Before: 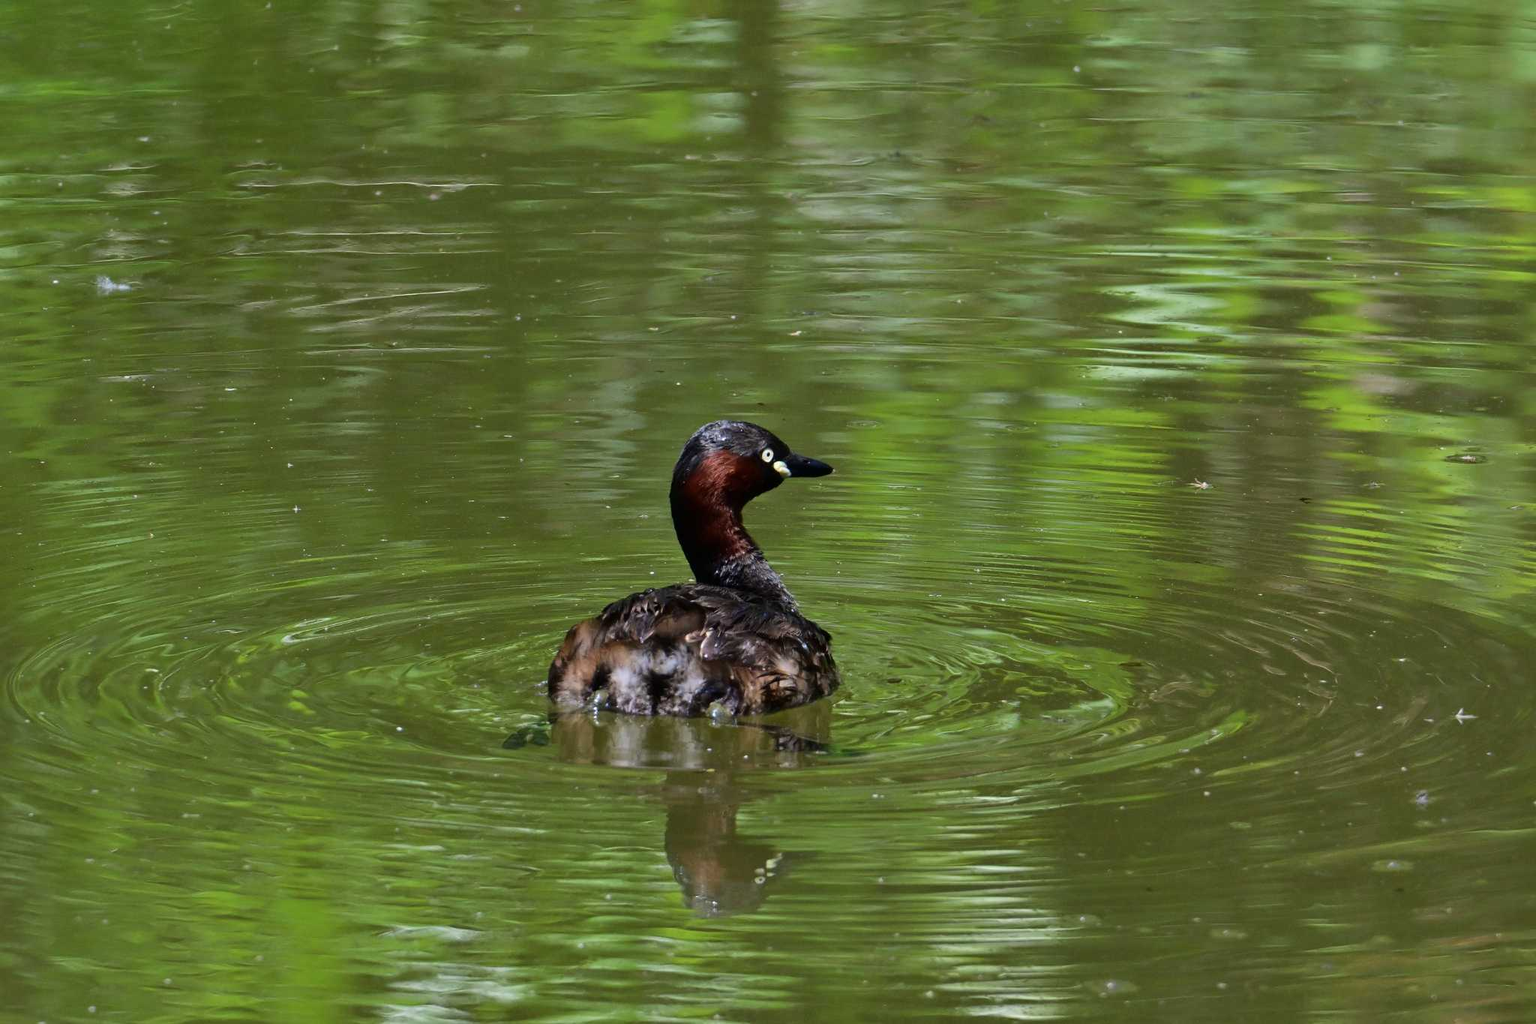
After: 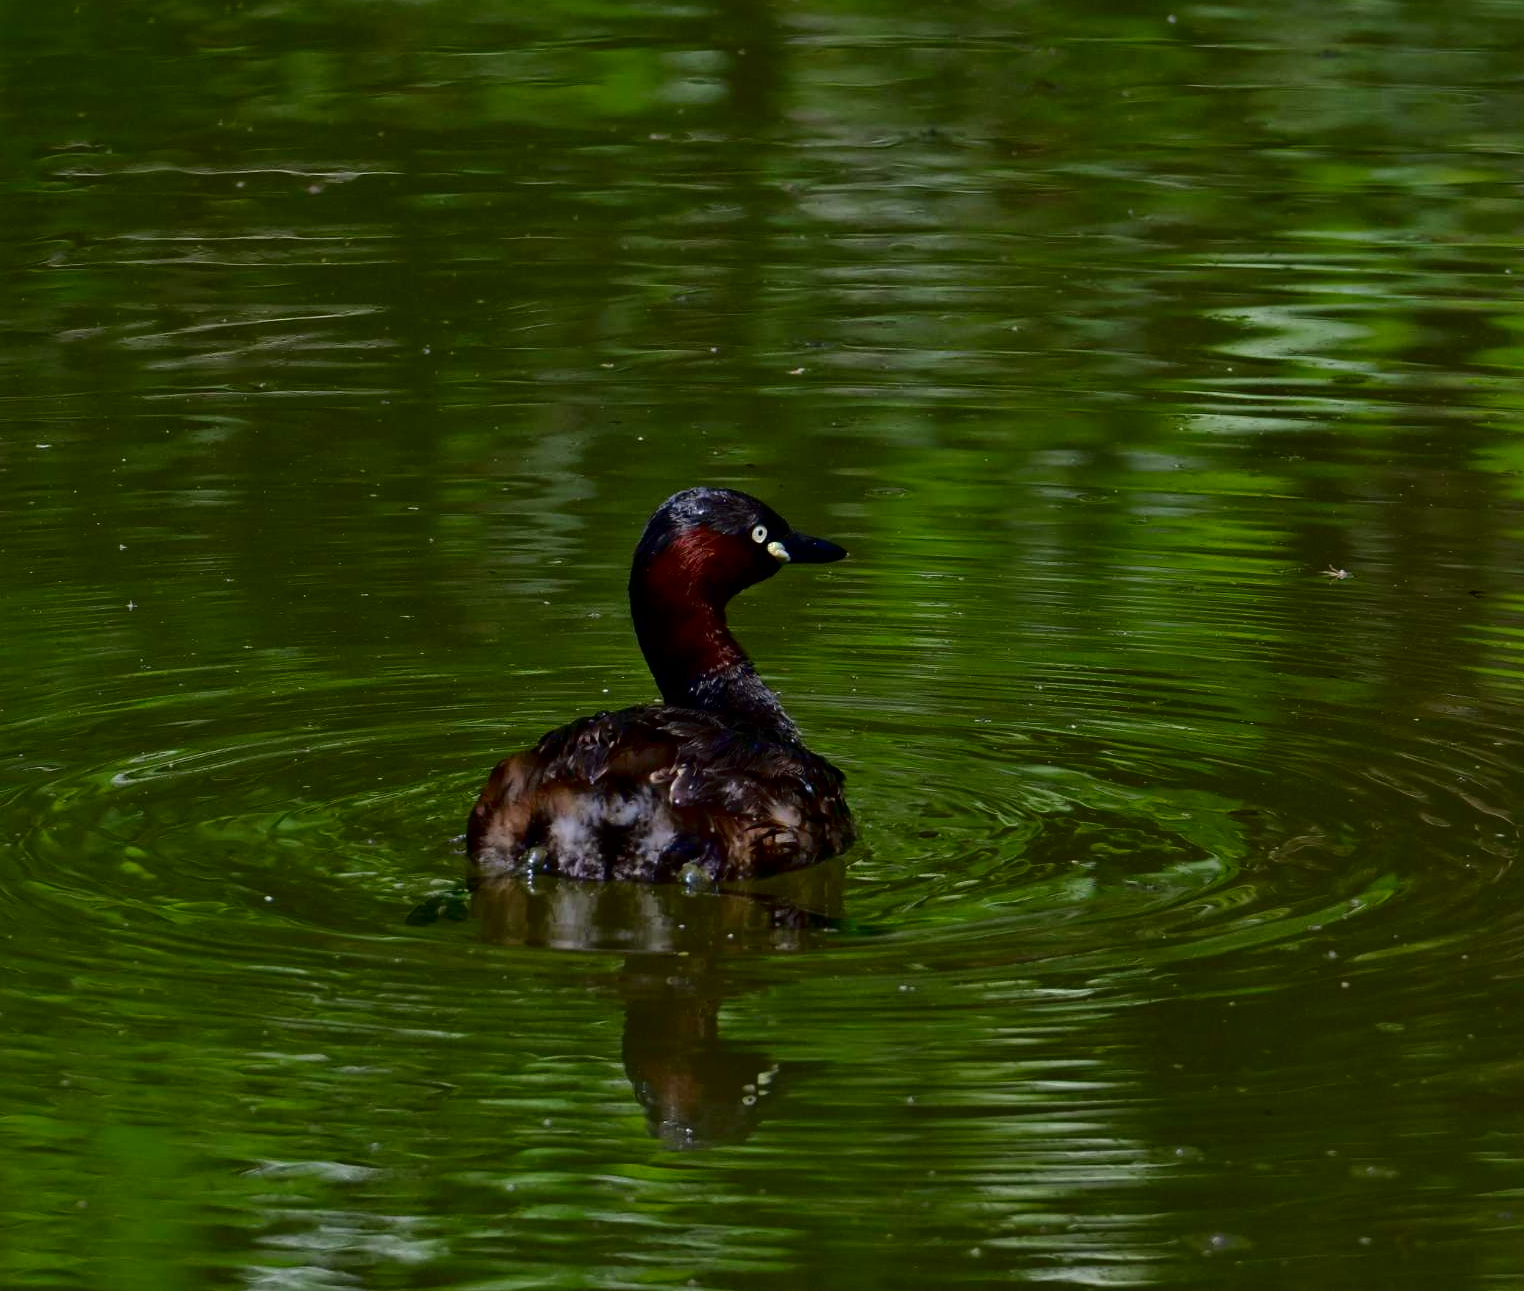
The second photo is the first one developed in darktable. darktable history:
contrast brightness saturation: brightness -0.525
crop and rotate: left 12.924%, top 5.374%, right 12.627%
shadows and highlights: shadows 39.6, highlights -59.67
